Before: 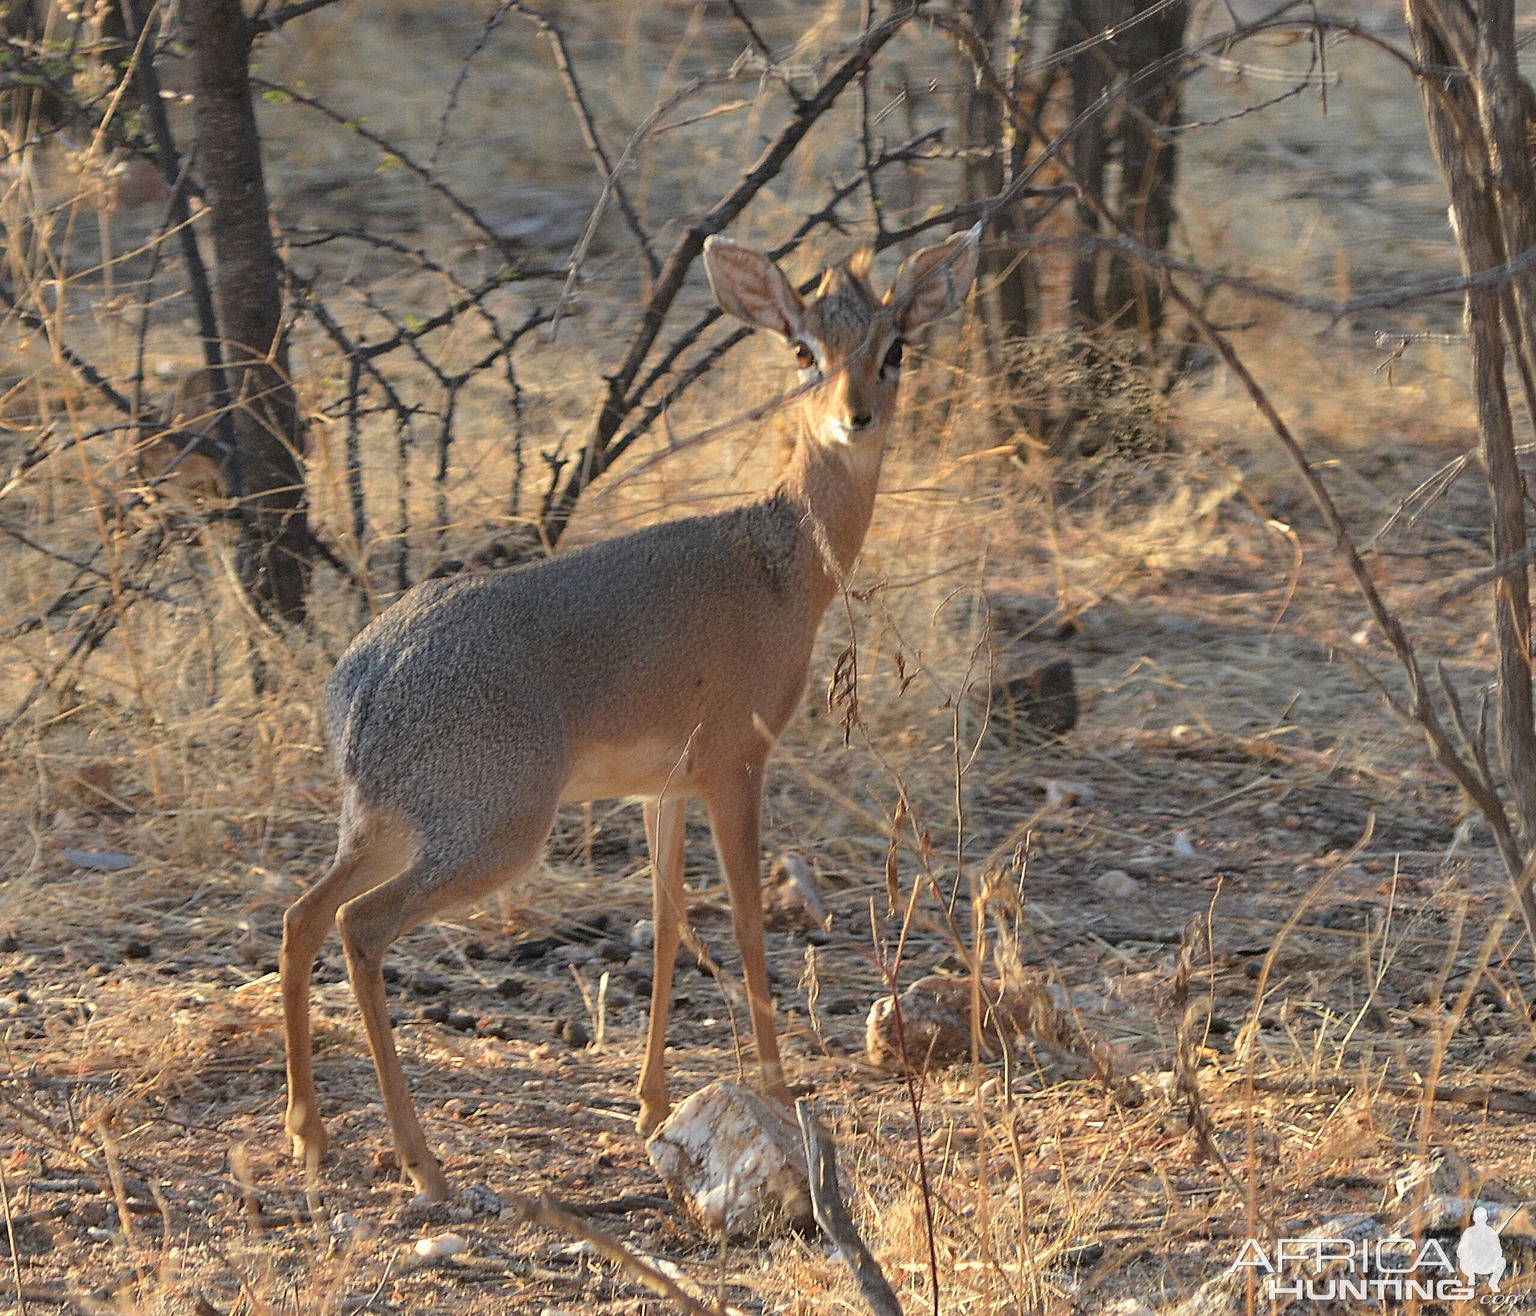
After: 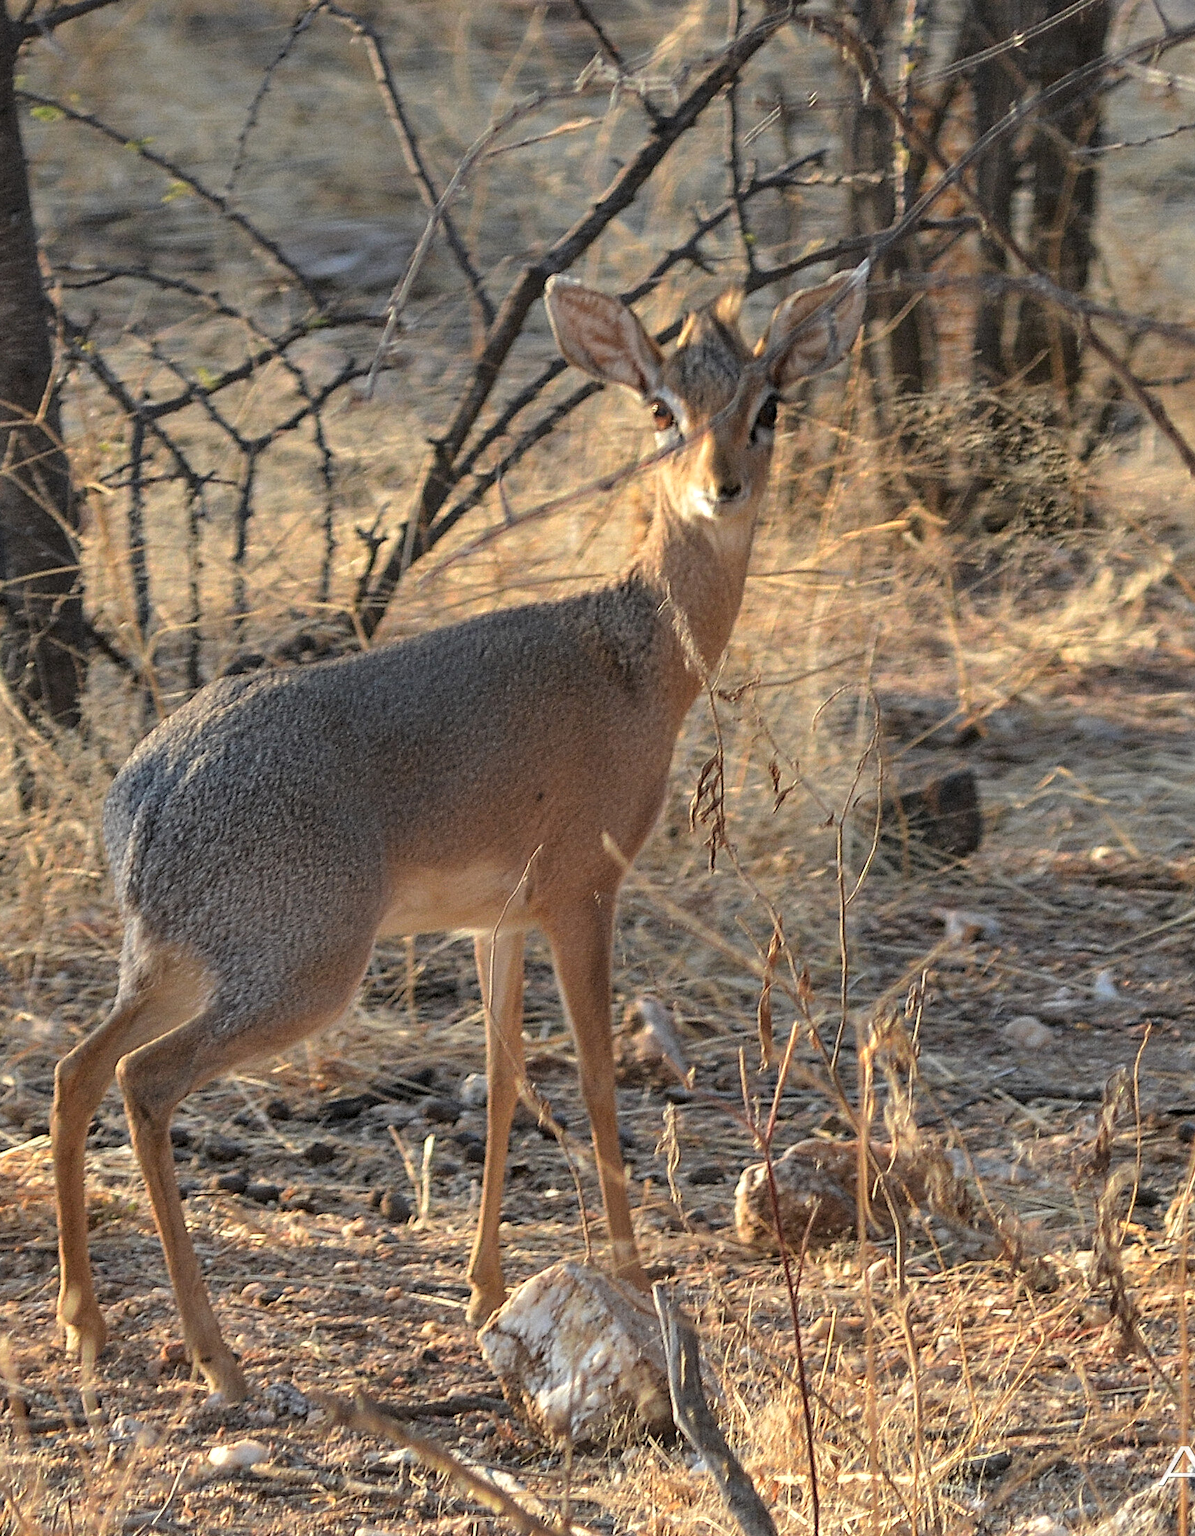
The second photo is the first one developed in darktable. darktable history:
local contrast: on, module defaults
crop: left 15.426%, right 17.881%
